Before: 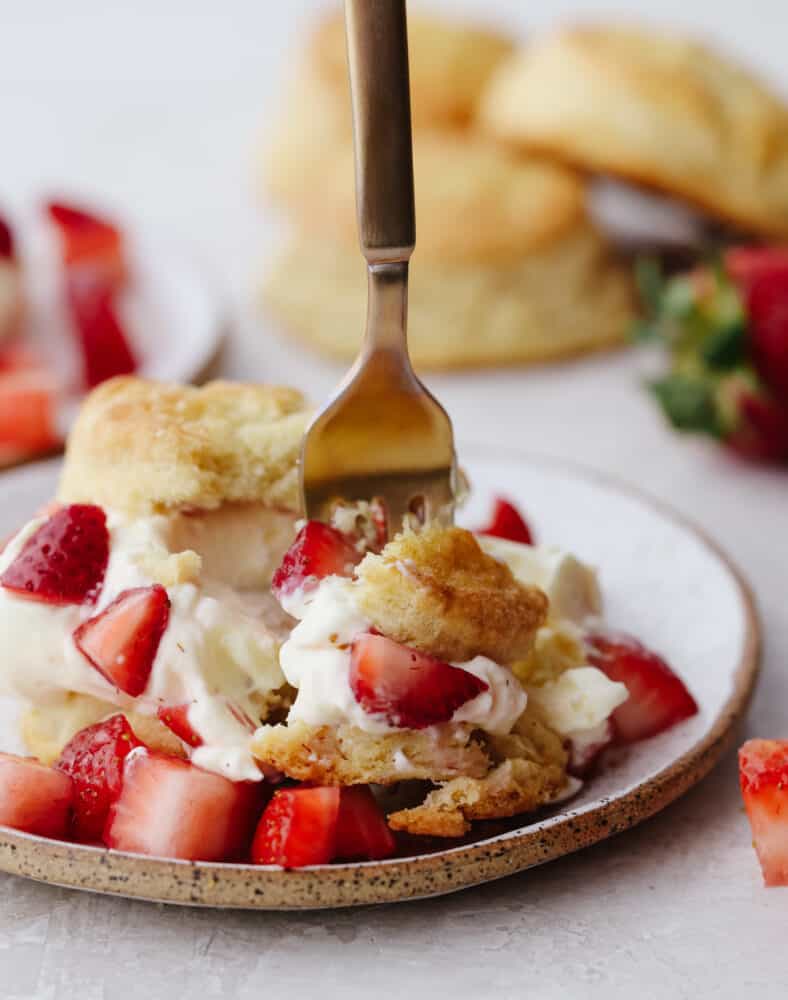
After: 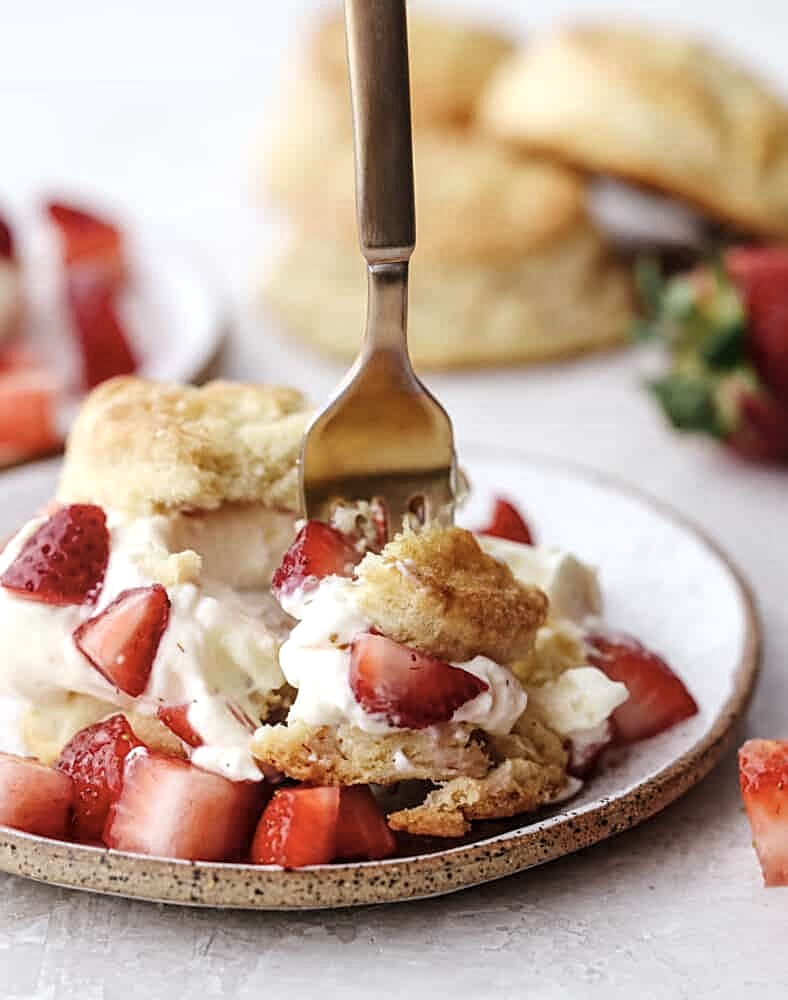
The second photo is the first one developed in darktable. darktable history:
sharpen: on, module defaults
exposure: exposure 0.297 EV, compensate highlight preservation false
color correction: highlights b* -0.003, saturation 0.777
local contrast: on, module defaults
